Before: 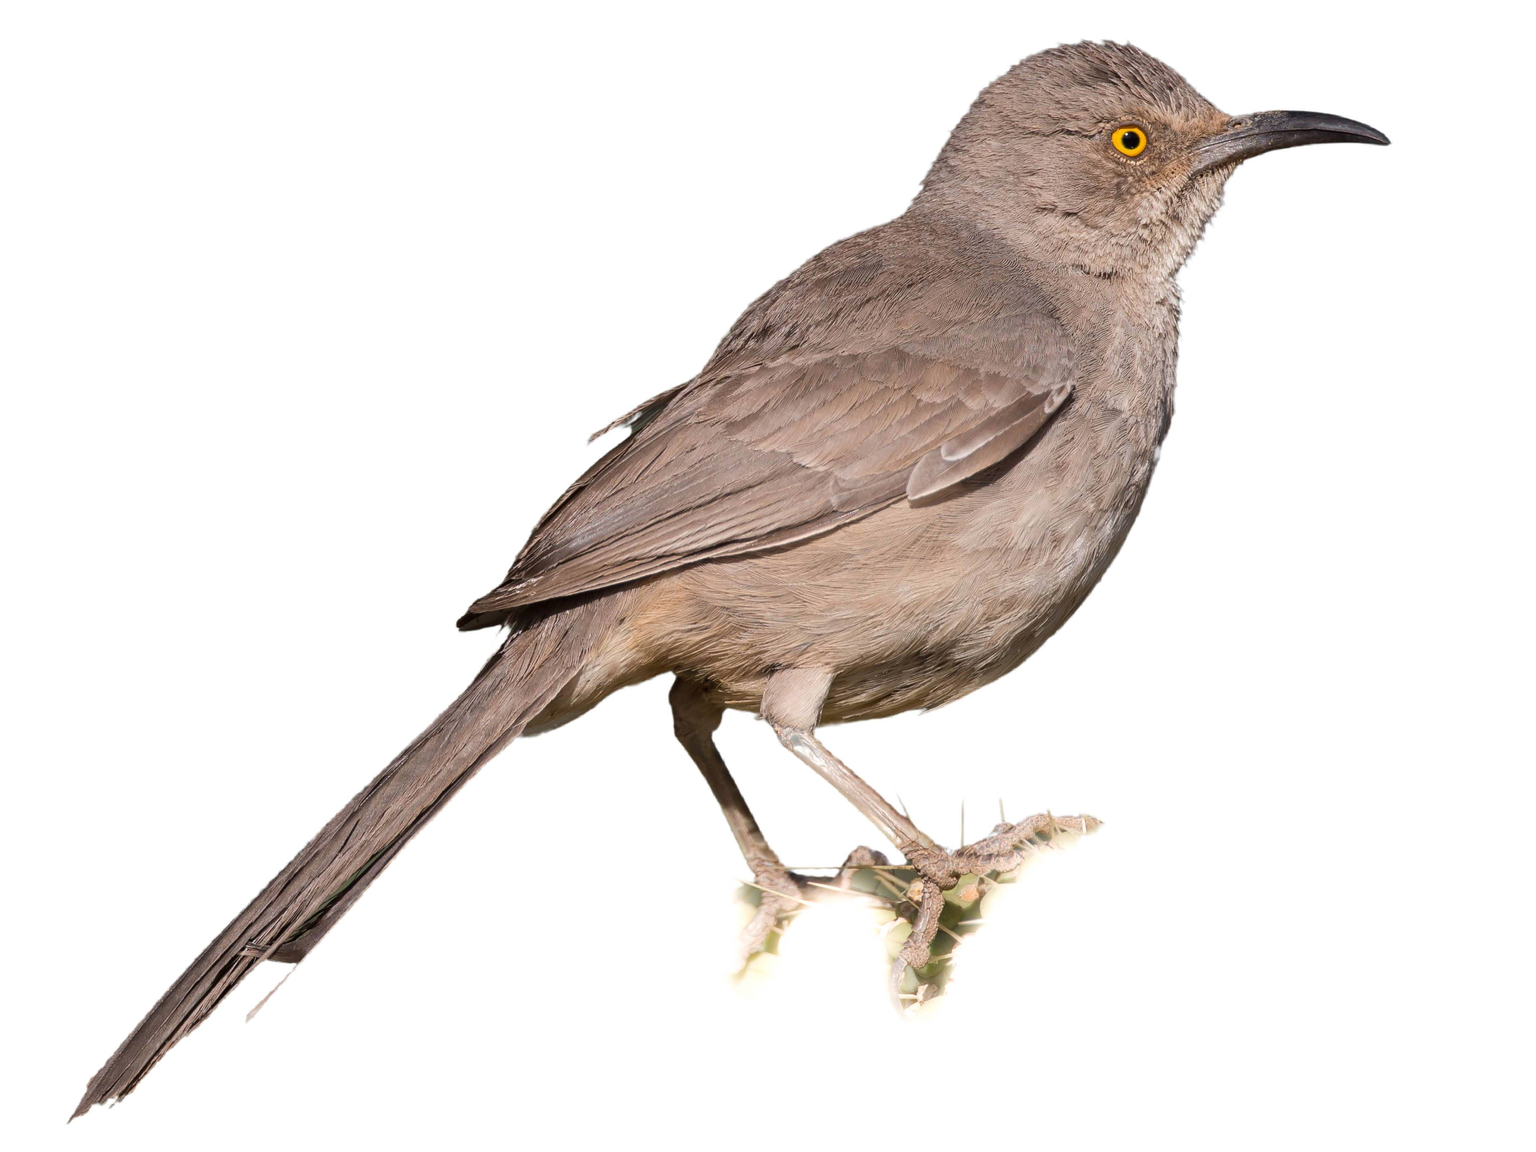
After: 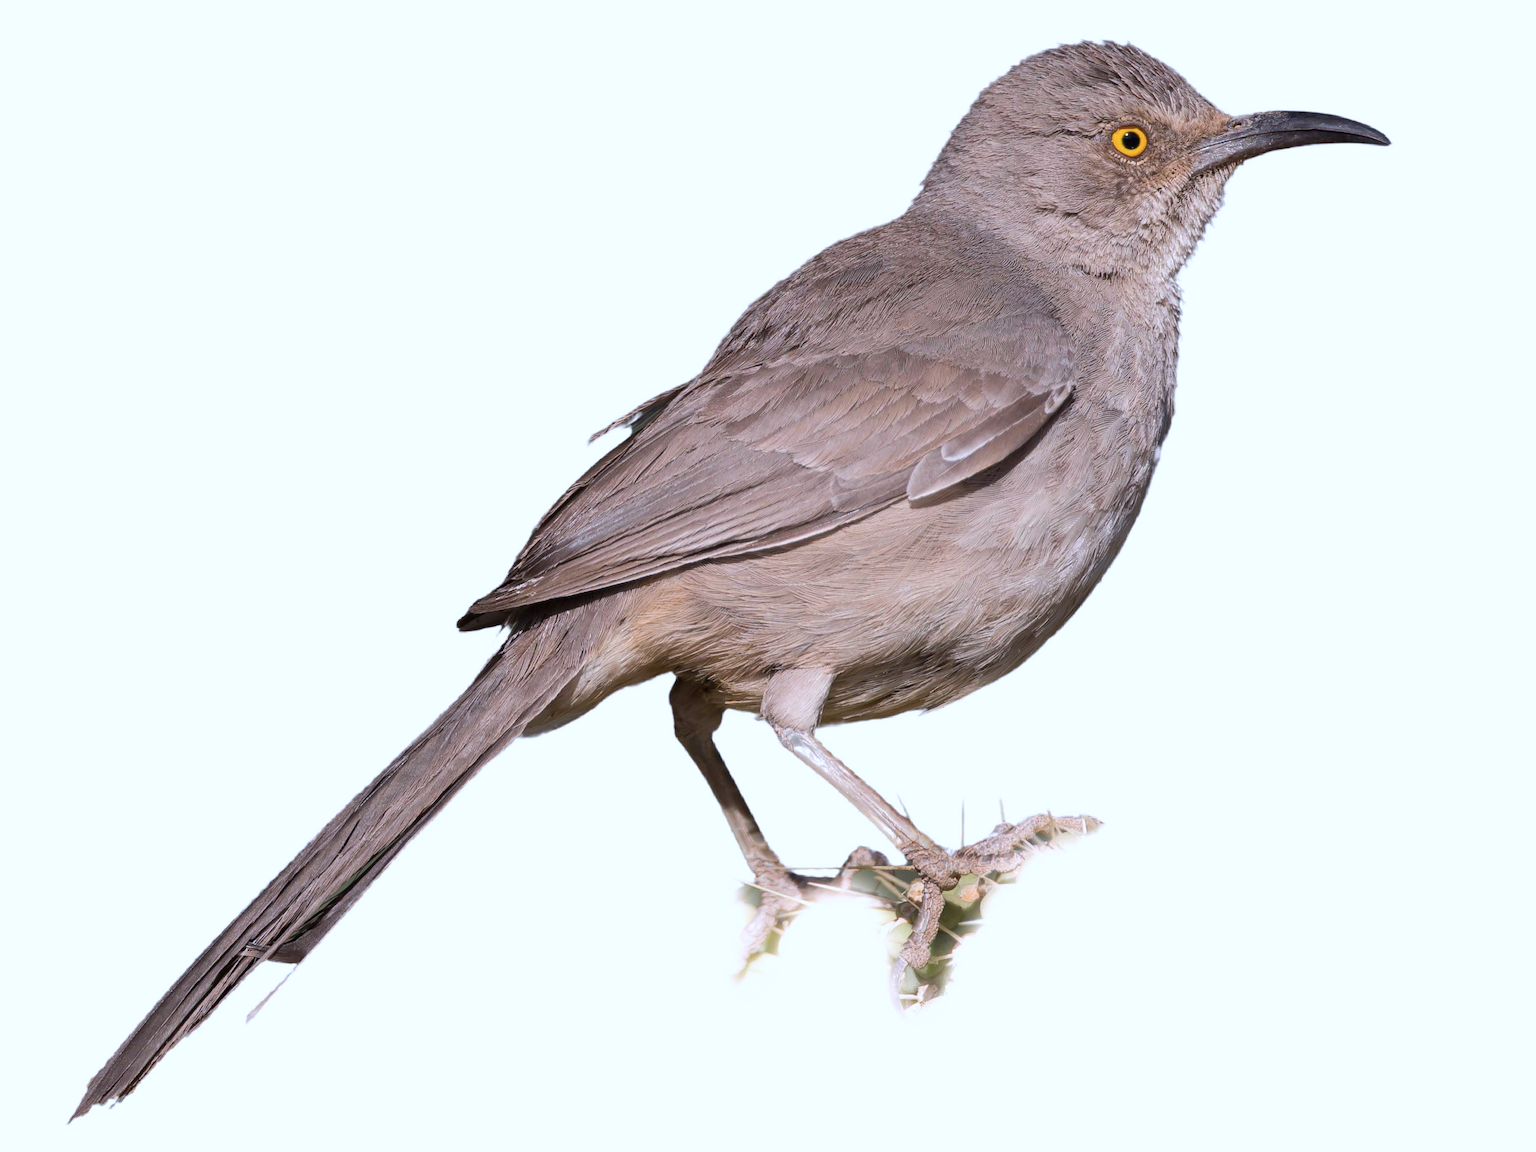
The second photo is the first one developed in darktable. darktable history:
exposure: exposure -0.016 EV, compensate highlight preservation false
color calibration: gray › normalize channels true, illuminant as shot in camera, x 0.369, y 0.382, temperature 4320.36 K, gamut compression 0.019
